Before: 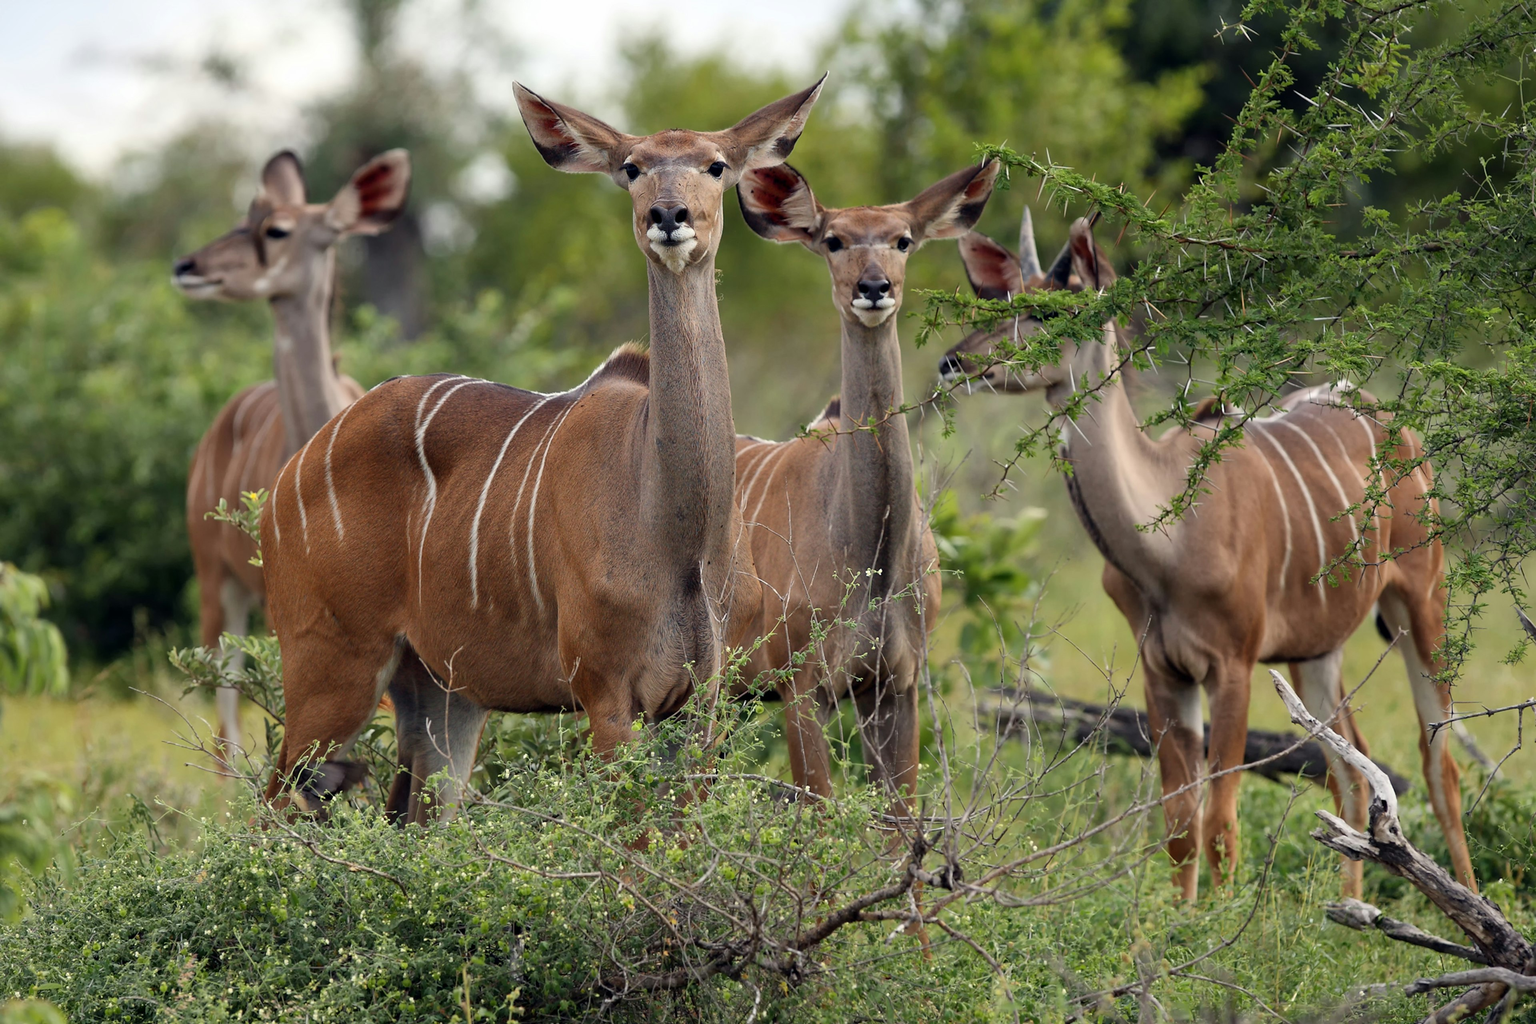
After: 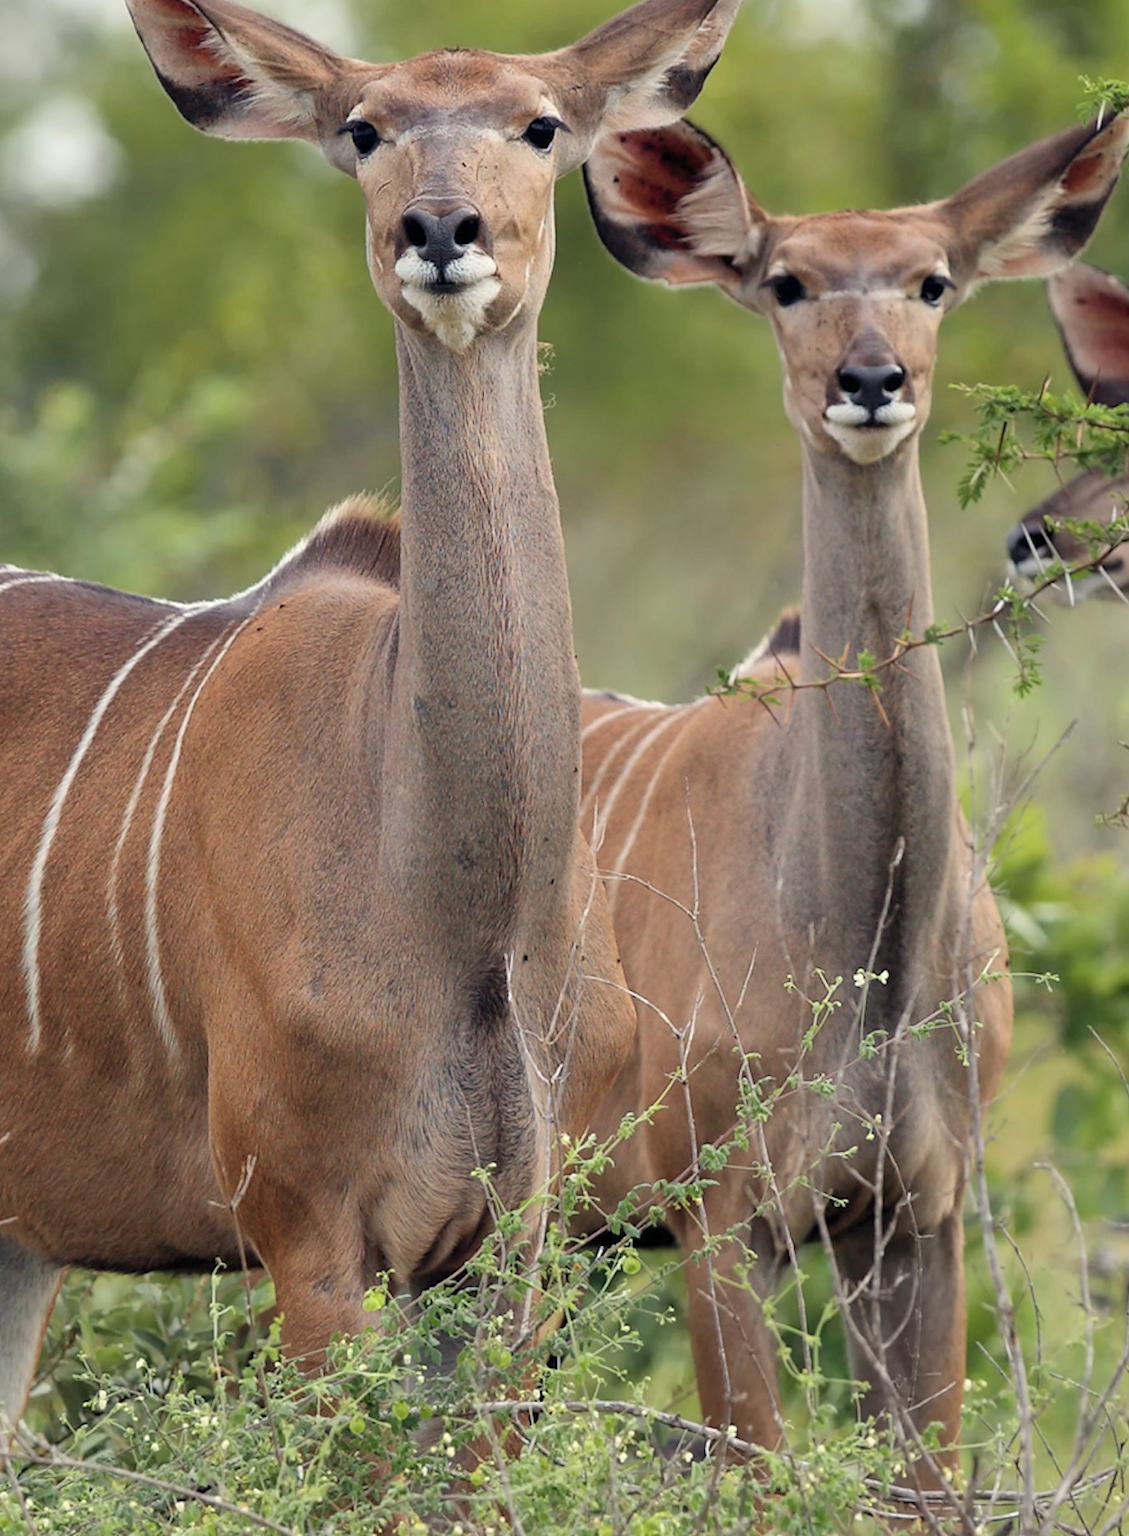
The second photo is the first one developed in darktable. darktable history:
contrast brightness saturation: brightness 0.131
crop and rotate: left 29.858%, top 10.384%, right 35.062%, bottom 18.065%
